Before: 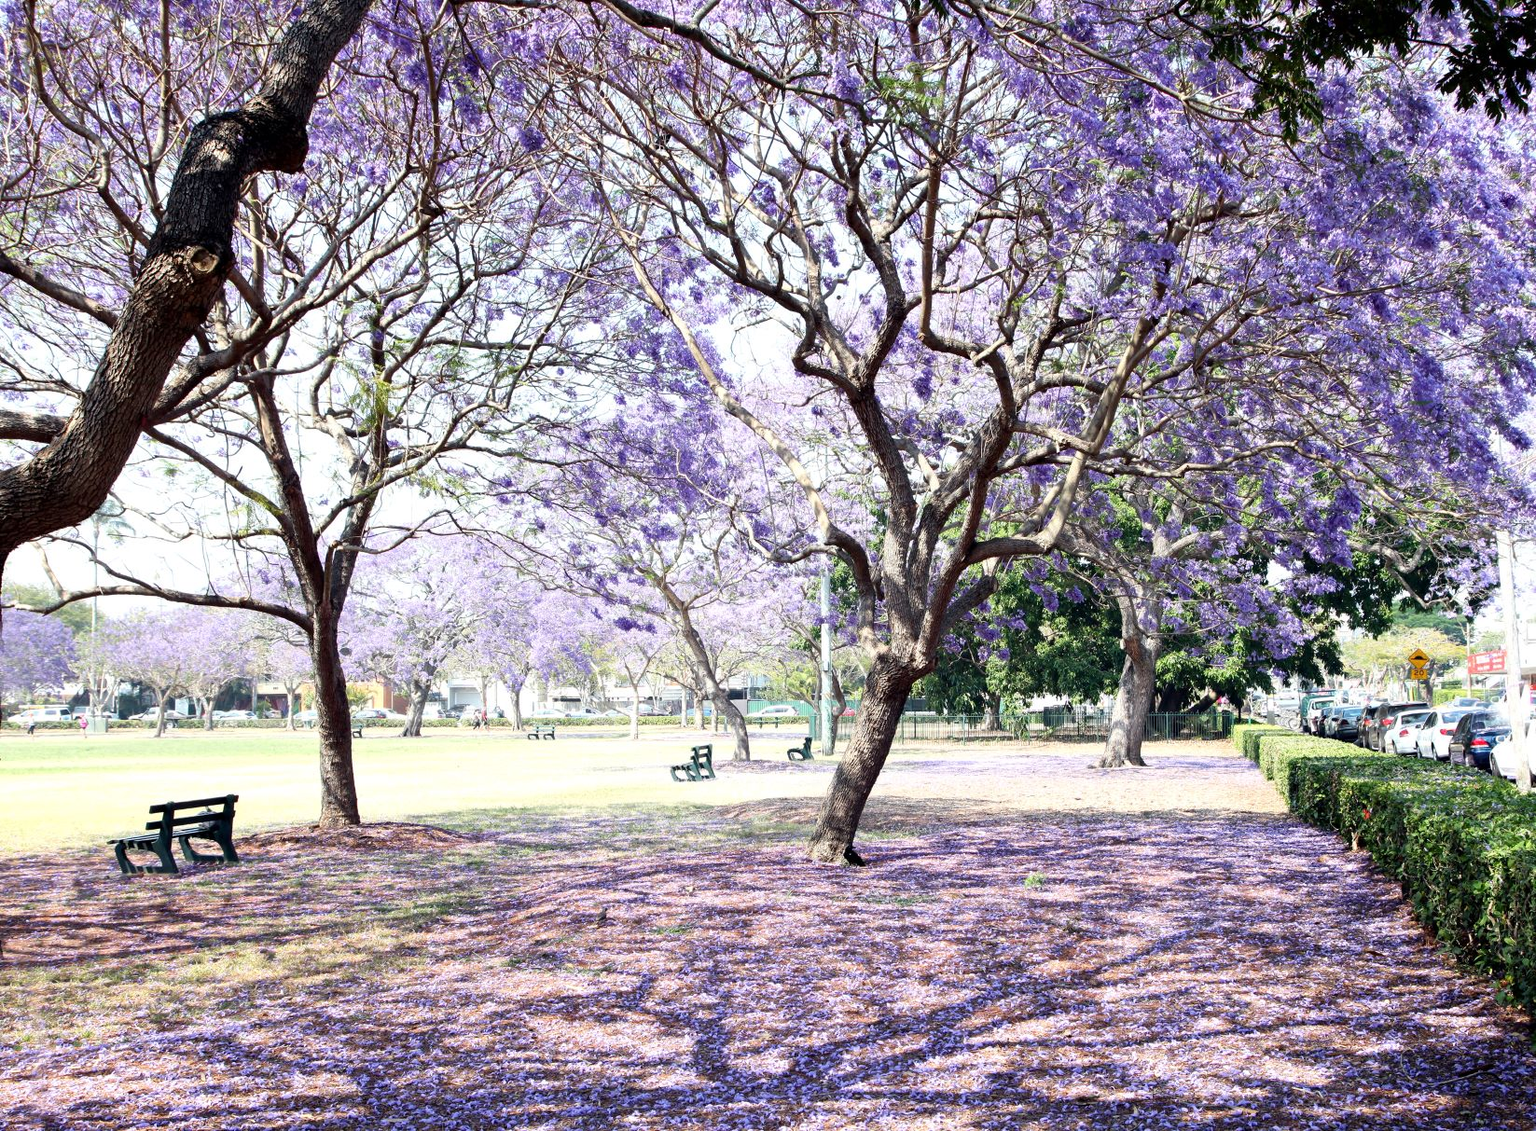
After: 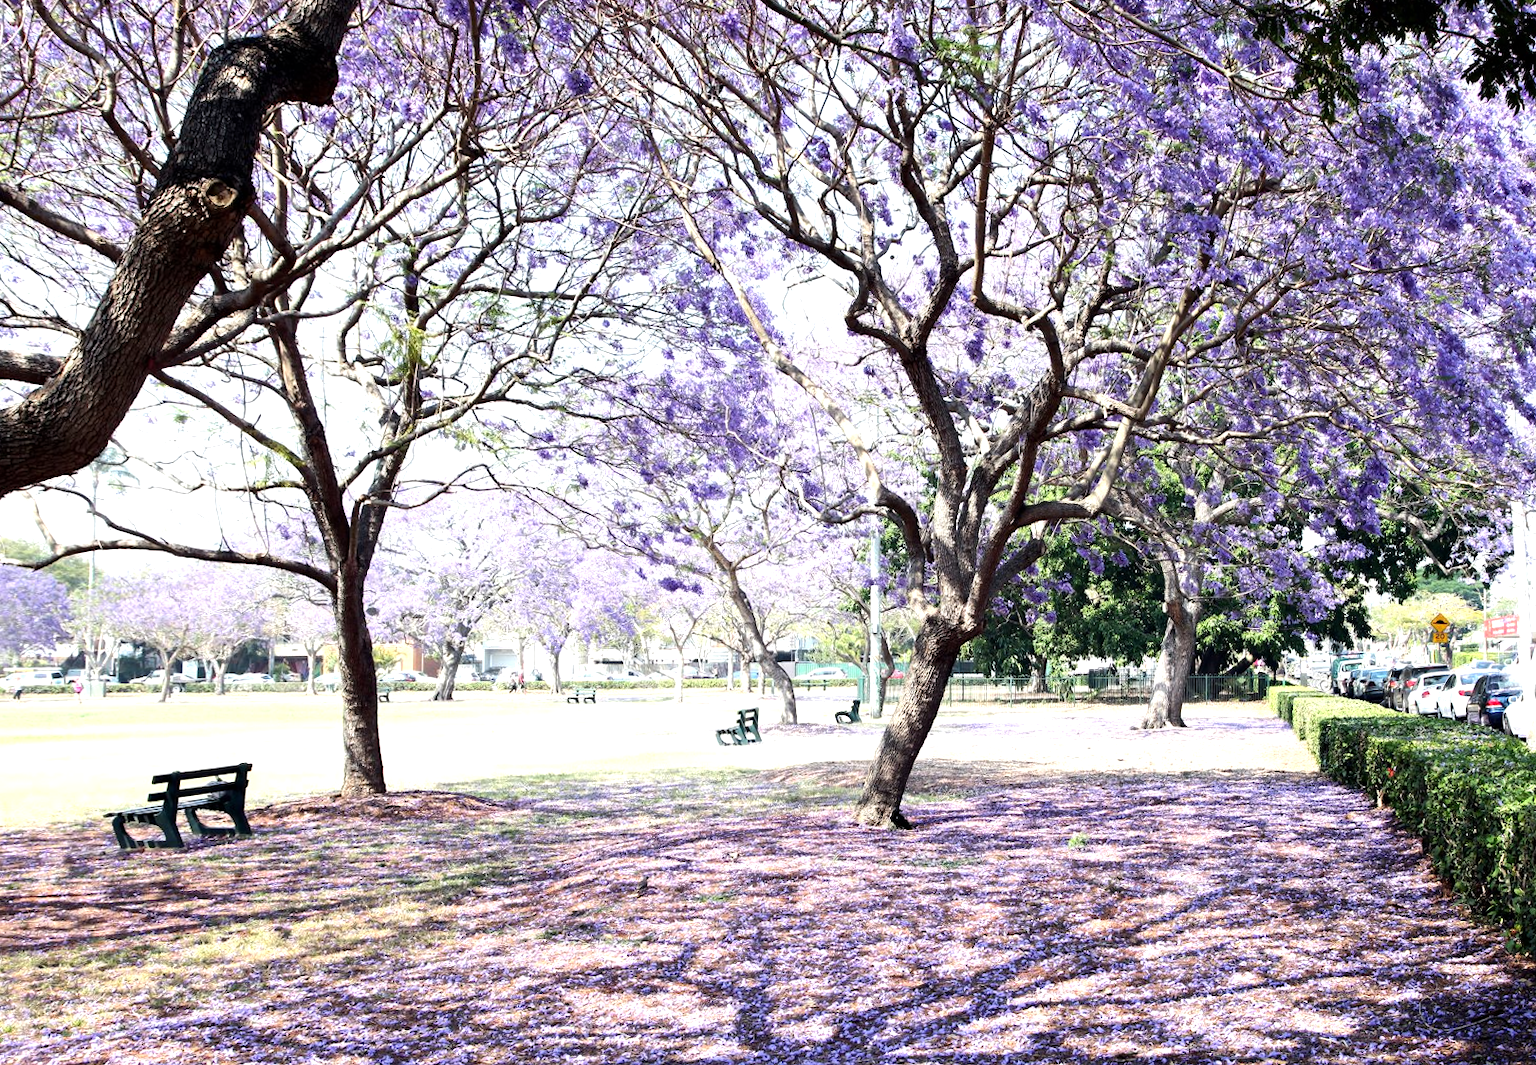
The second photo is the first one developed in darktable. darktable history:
crop and rotate: left 0.614%, top 0.179%, bottom 0.309%
rotate and perspective: rotation 0.679°, lens shift (horizontal) 0.136, crop left 0.009, crop right 0.991, crop top 0.078, crop bottom 0.95
tone equalizer: -8 EV -0.417 EV, -7 EV -0.389 EV, -6 EV -0.333 EV, -5 EV -0.222 EV, -3 EV 0.222 EV, -2 EV 0.333 EV, -1 EV 0.389 EV, +0 EV 0.417 EV, edges refinement/feathering 500, mask exposure compensation -1.57 EV, preserve details no
